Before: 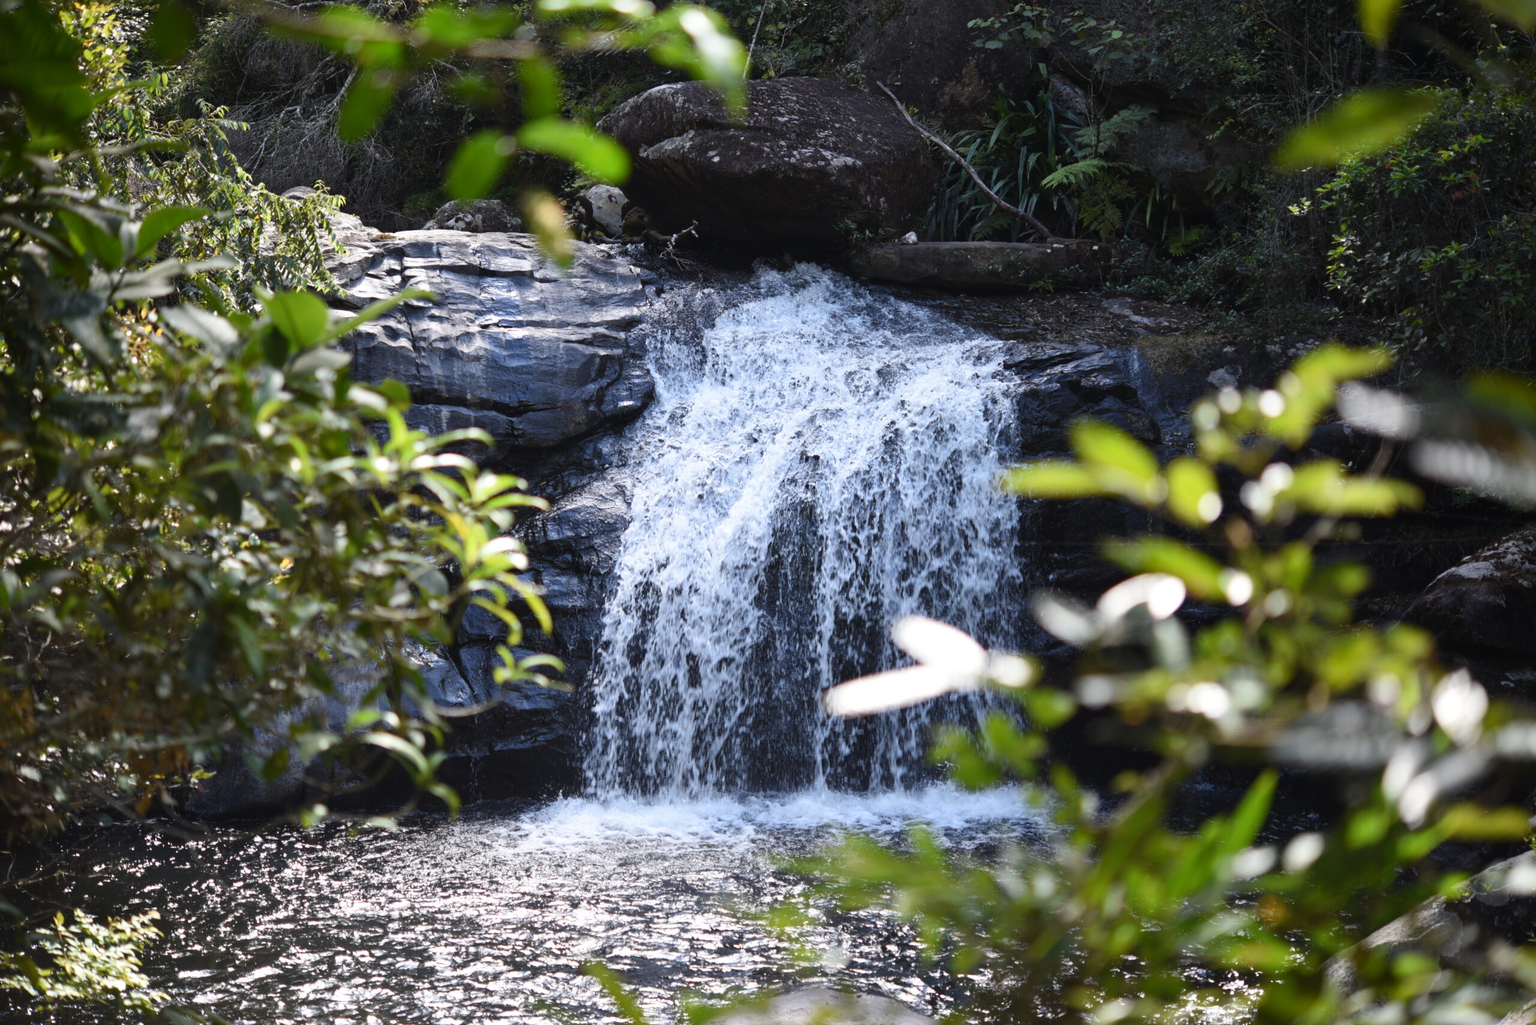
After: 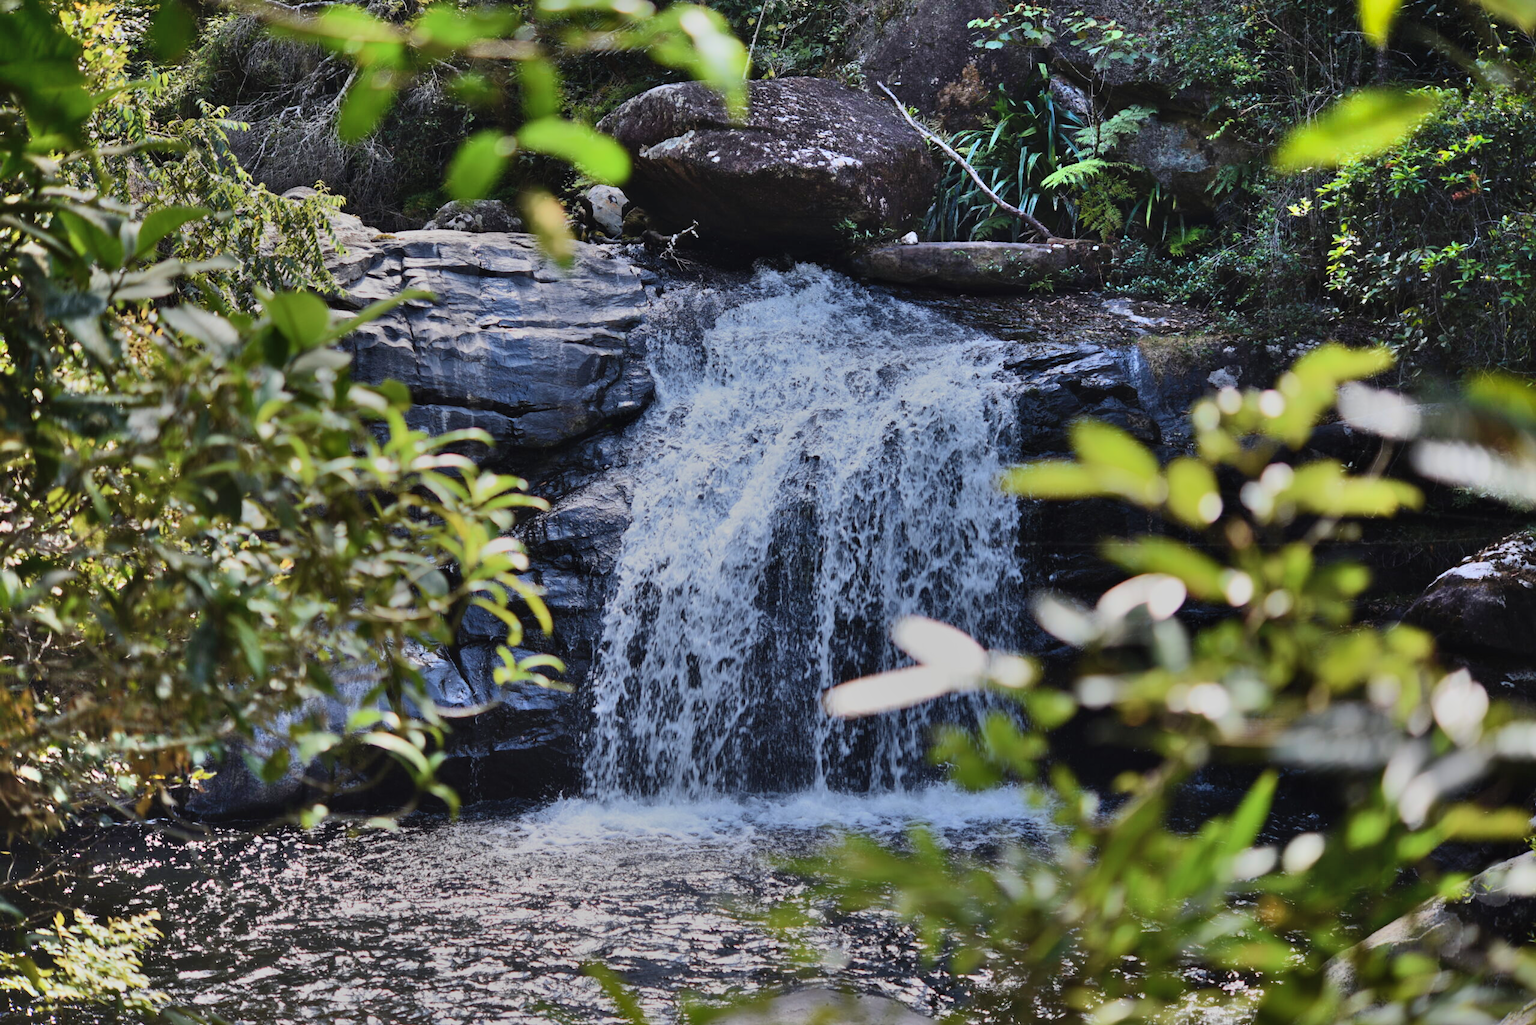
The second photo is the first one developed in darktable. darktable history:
shadows and highlights: shadows 75.9, highlights -60.75, soften with gaussian
velvia: on, module defaults
exposure: black level correction 0, exposure -0.806 EV, compensate exposure bias true, compensate highlight preservation false
